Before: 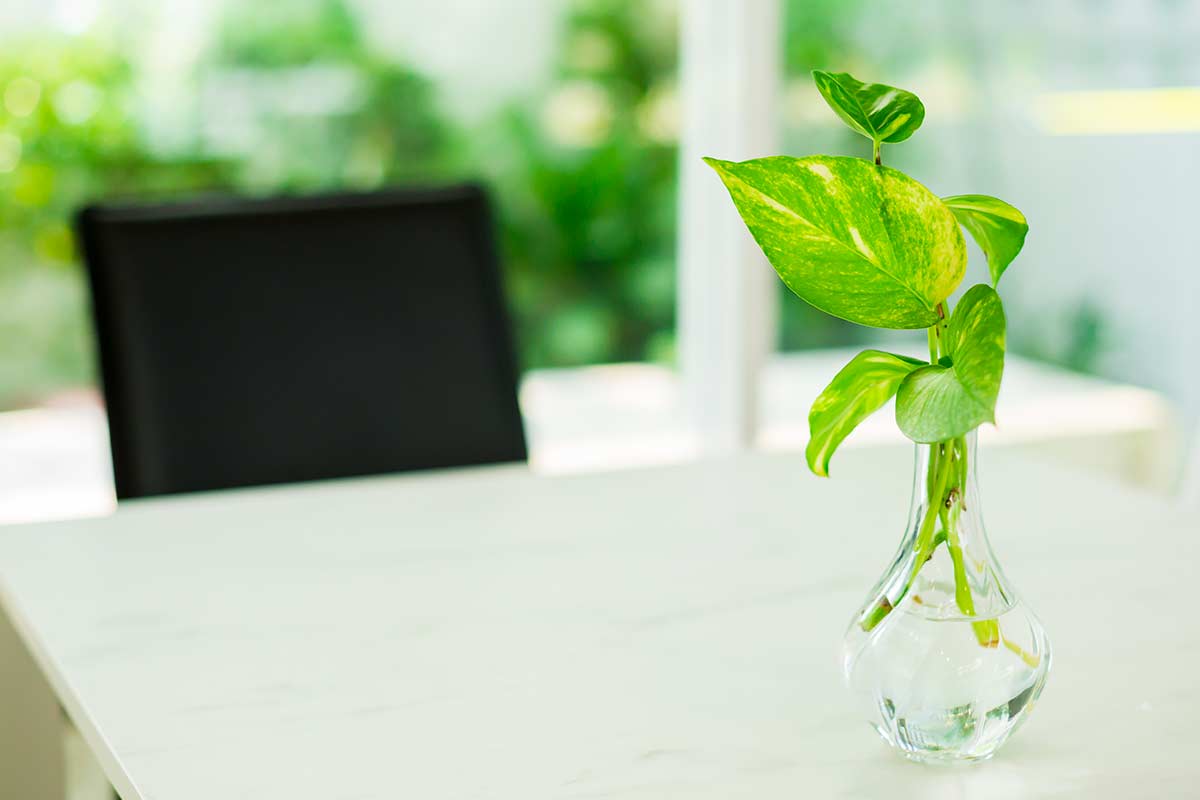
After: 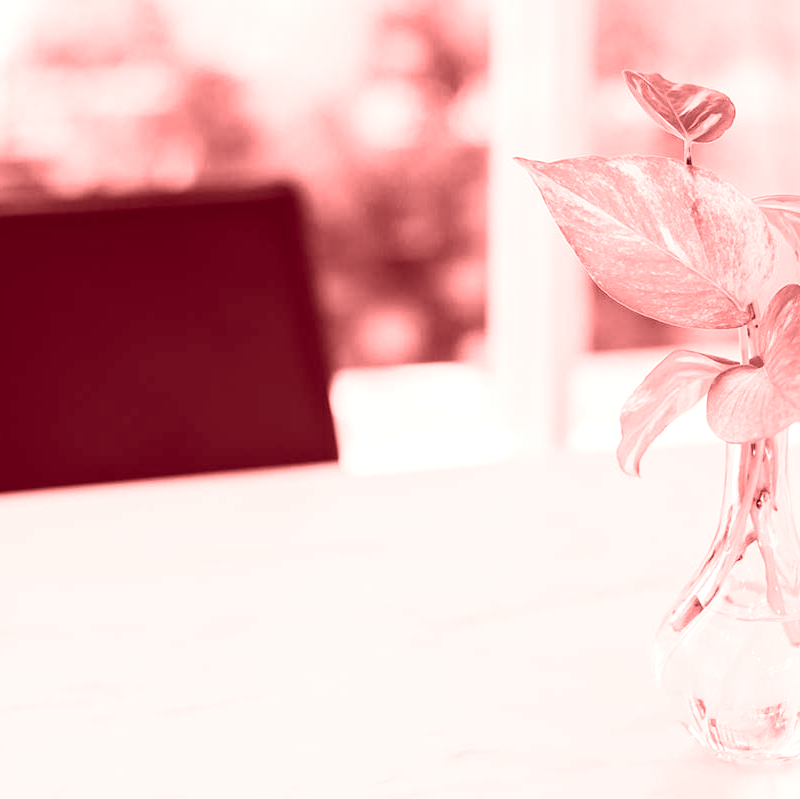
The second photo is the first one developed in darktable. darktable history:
colorize: saturation 60%, source mix 100%
crop and rotate: left 15.754%, right 17.579%
contrast brightness saturation: contrast 0.18, saturation 0.3
